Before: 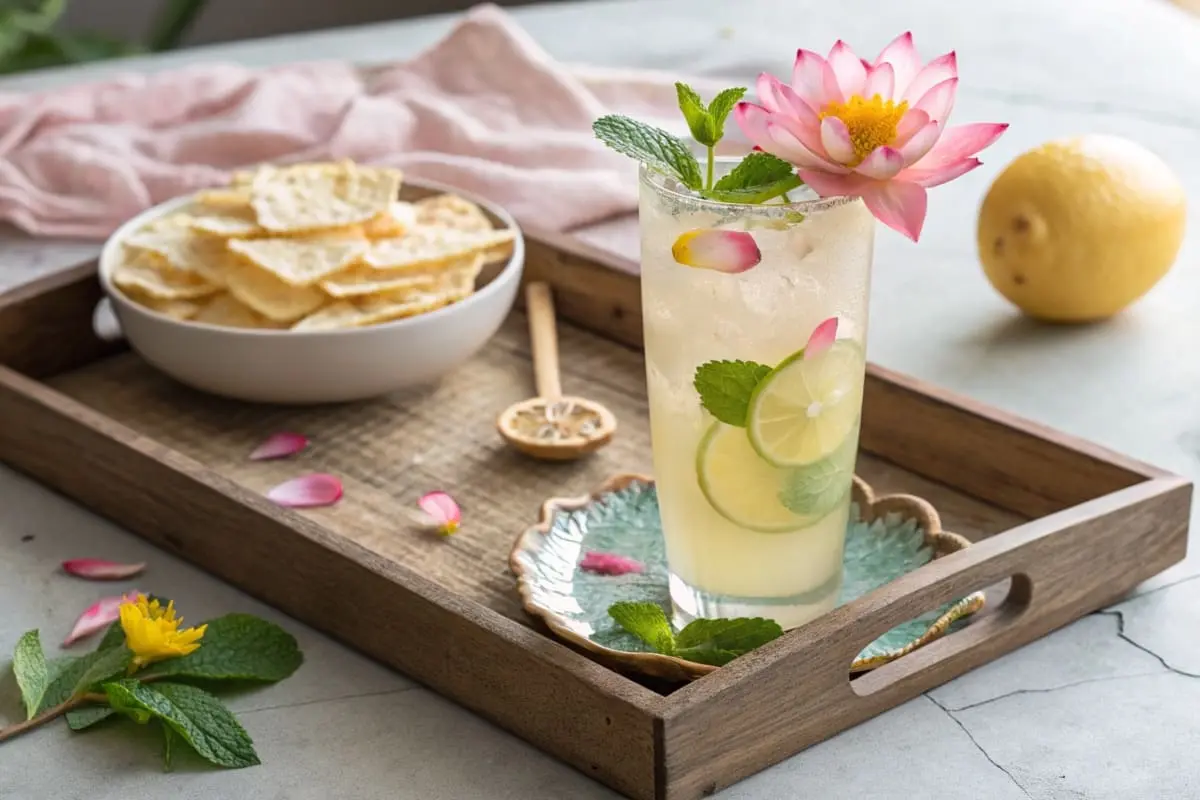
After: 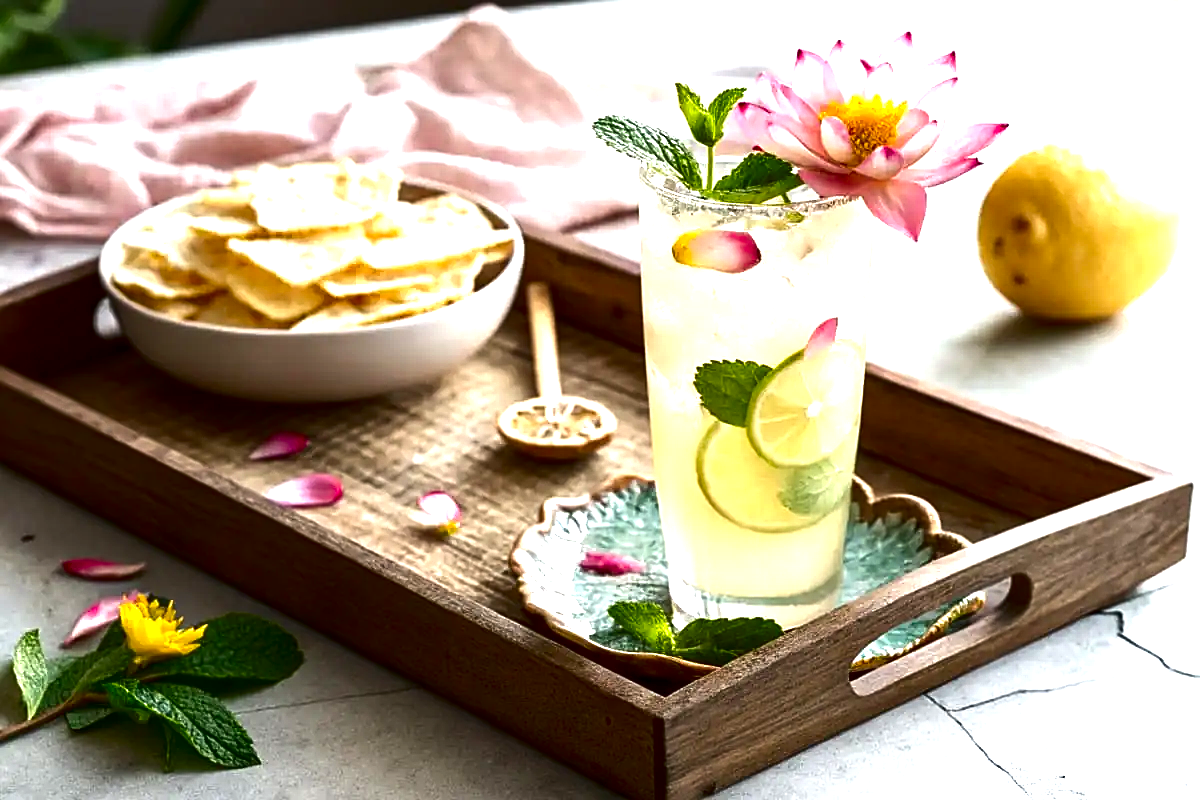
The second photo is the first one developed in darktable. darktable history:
exposure: exposure 1 EV, compensate exposure bias true, compensate highlight preservation false
contrast brightness saturation: contrast 0.088, brightness -0.573, saturation 0.171
sharpen: on, module defaults
